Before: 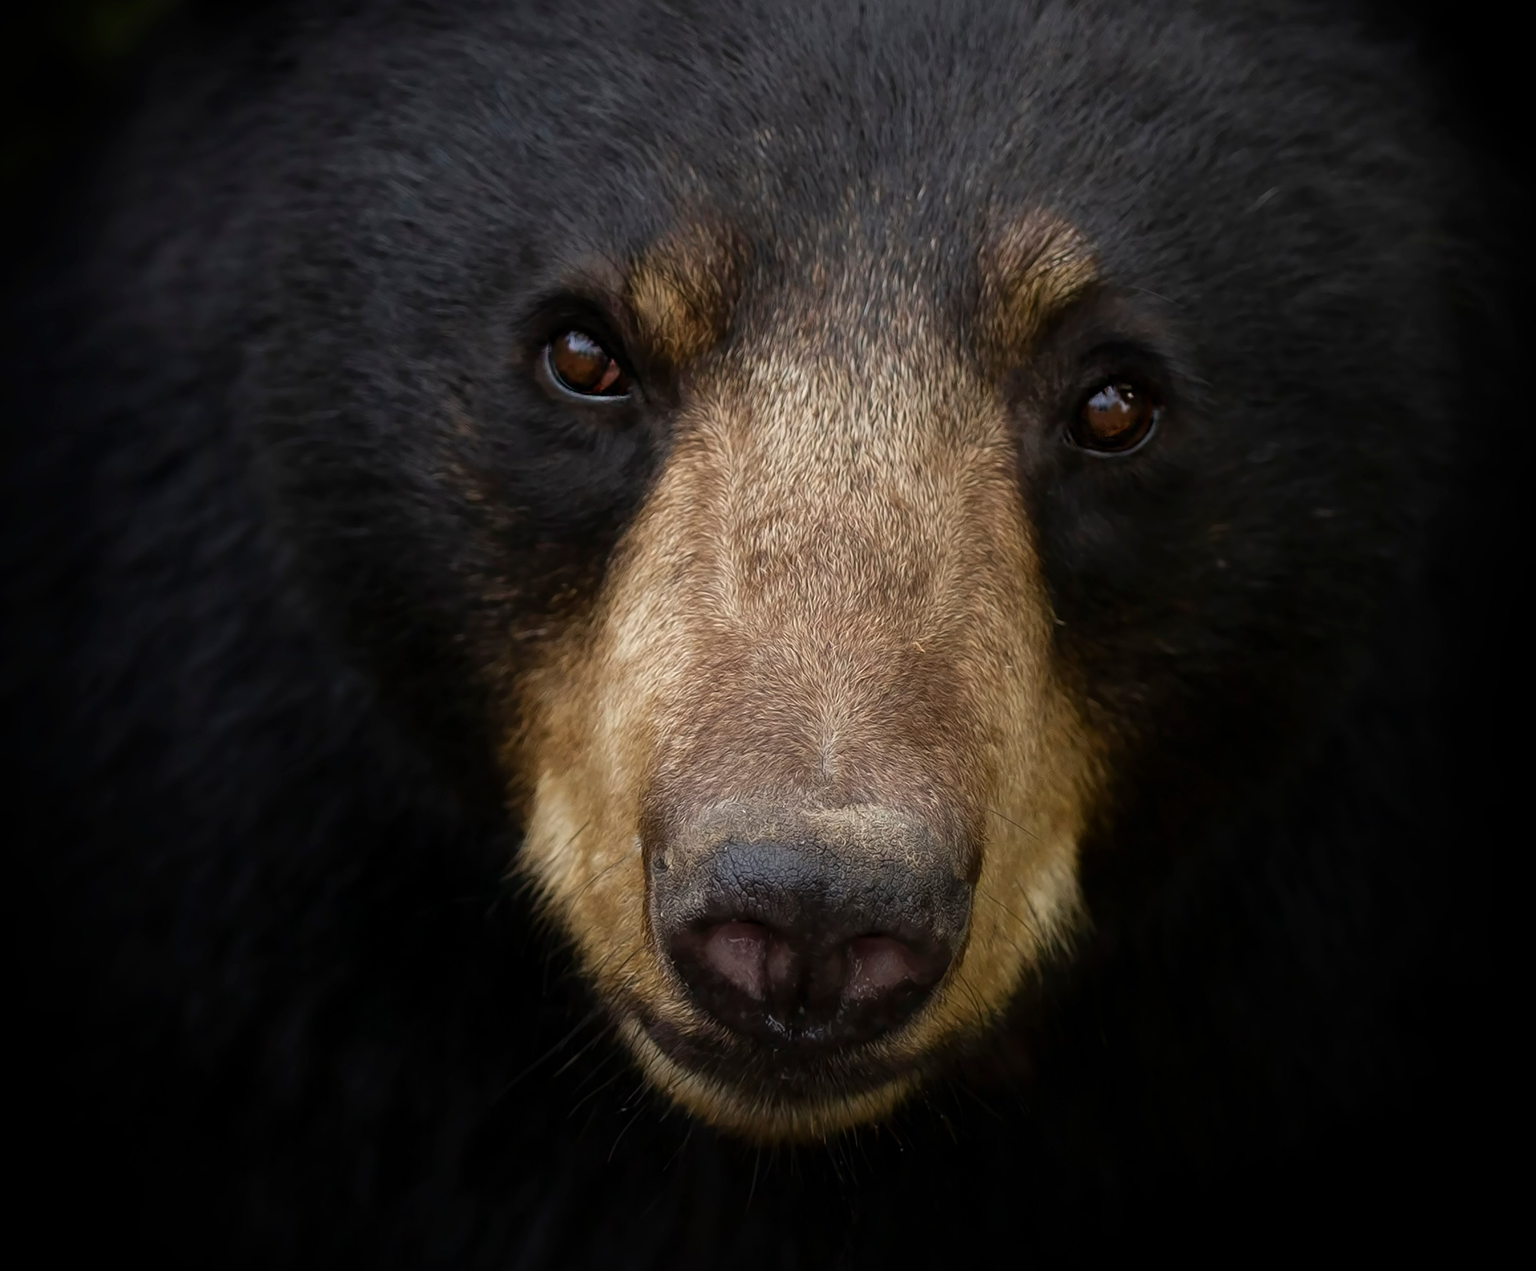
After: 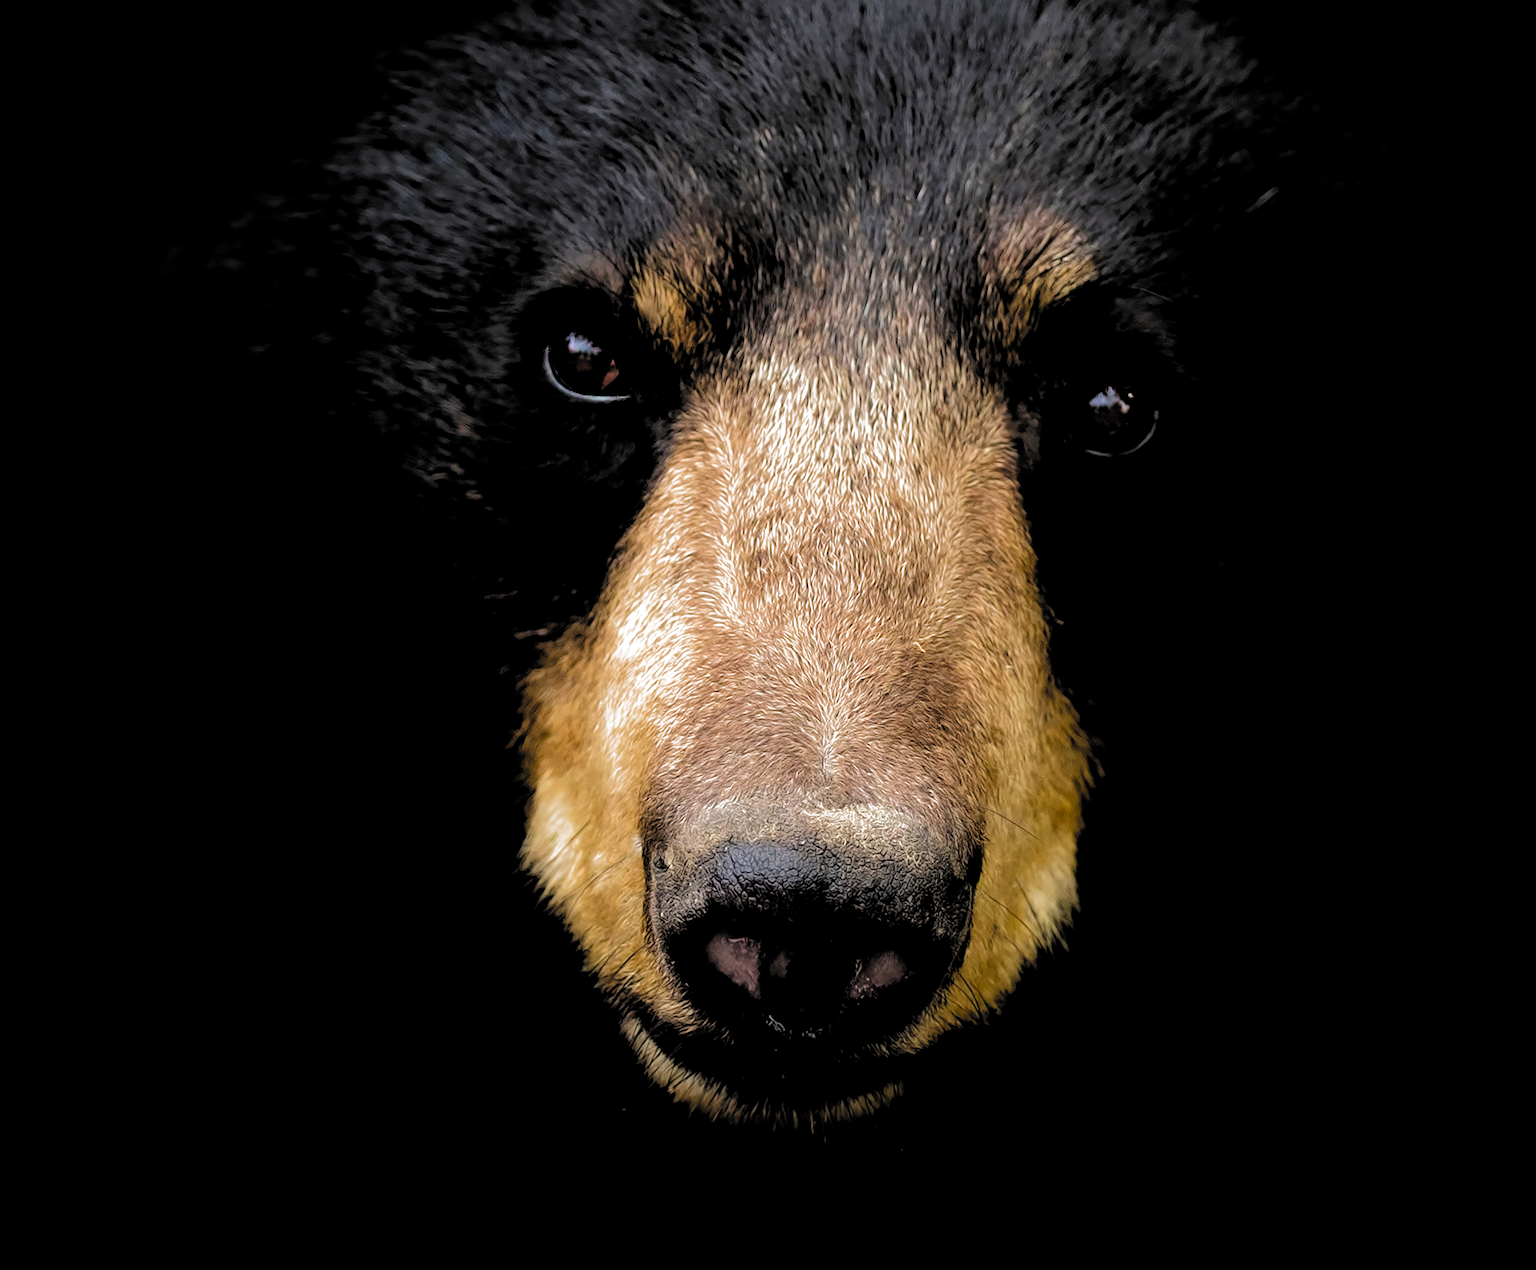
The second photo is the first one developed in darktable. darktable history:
exposure: black level correction 0, exposure 0.692 EV, compensate highlight preservation false
filmic rgb: middle gray luminance 13.49%, black relative exposure -2.03 EV, white relative exposure 3.08 EV, threshold 5.98 EV, target black luminance 0%, hardness 1.79, latitude 59.32%, contrast 1.728, highlights saturation mix 5.5%, shadows ↔ highlights balance -37%, preserve chrominance RGB euclidean norm (legacy), color science v4 (2020), enable highlight reconstruction true
